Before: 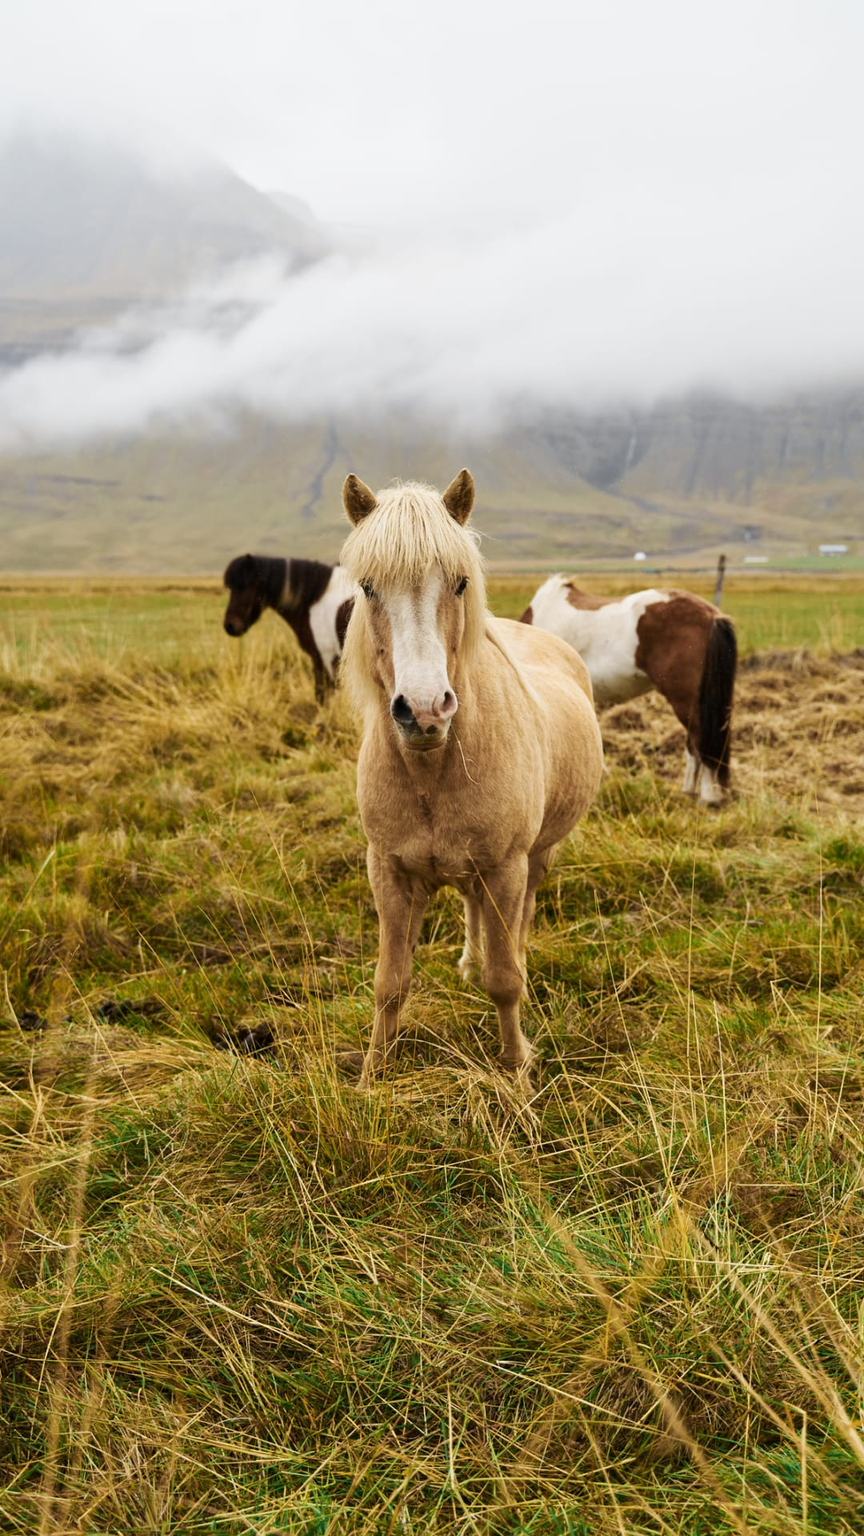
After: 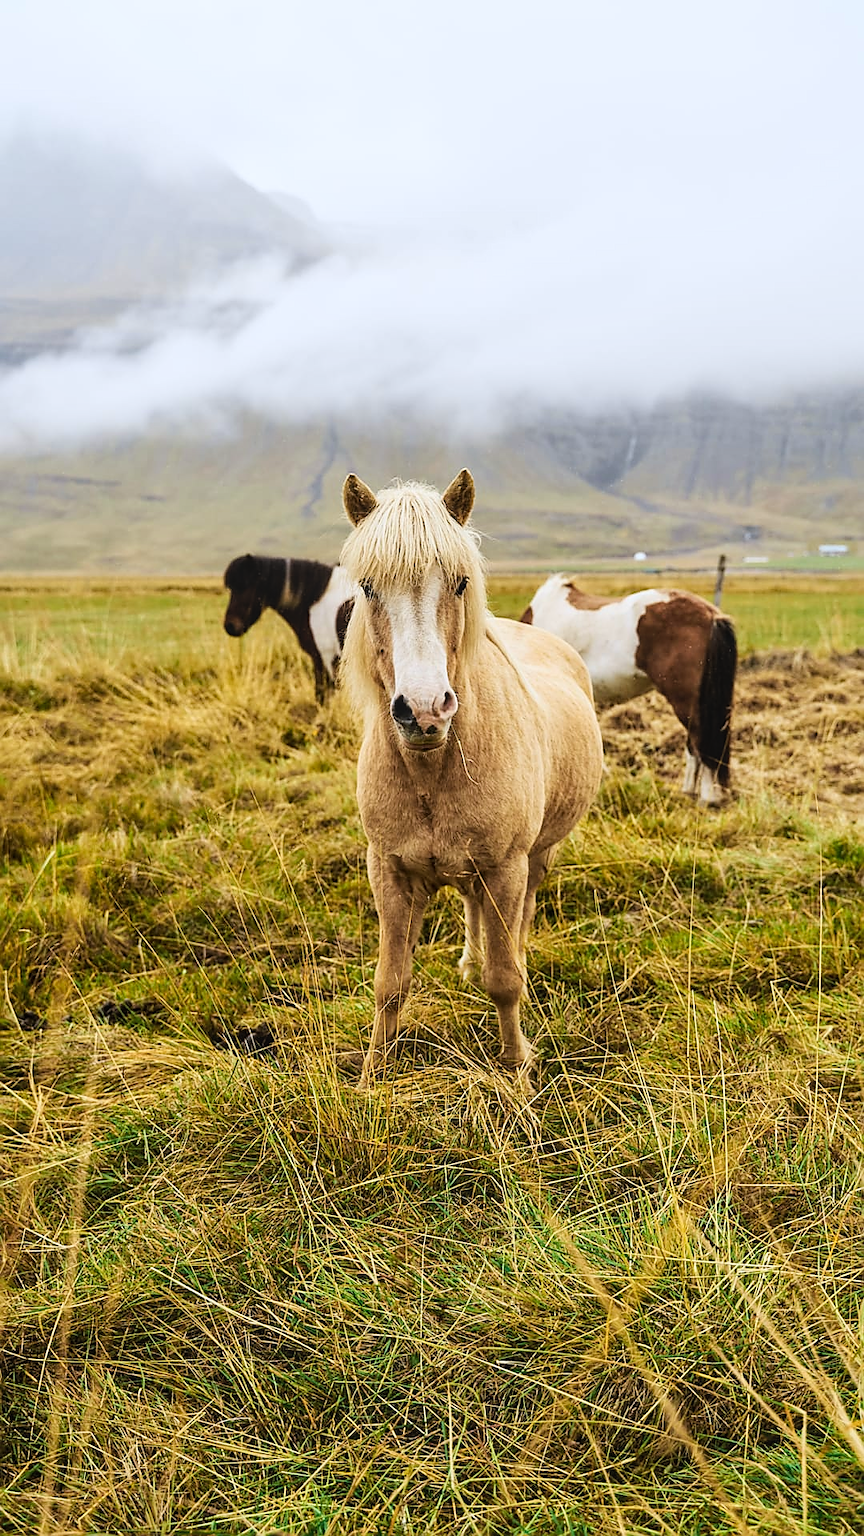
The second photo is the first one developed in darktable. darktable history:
sharpen: radius 1.4, amount 1.25, threshold 0.7
local contrast: detail 110%
white balance: red 0.974, blue 1.044
shadows and highlights: shadows 20.91, highlights -35.45, soften with gaussian
tone curve: curves: ch0 [(0, 0) (0.004, 0.001) (0.133, 0.112) (0.325, 0.362) (0.832, 0.893) (1, 1)], color space Lab, linked channels, preserve colors none
